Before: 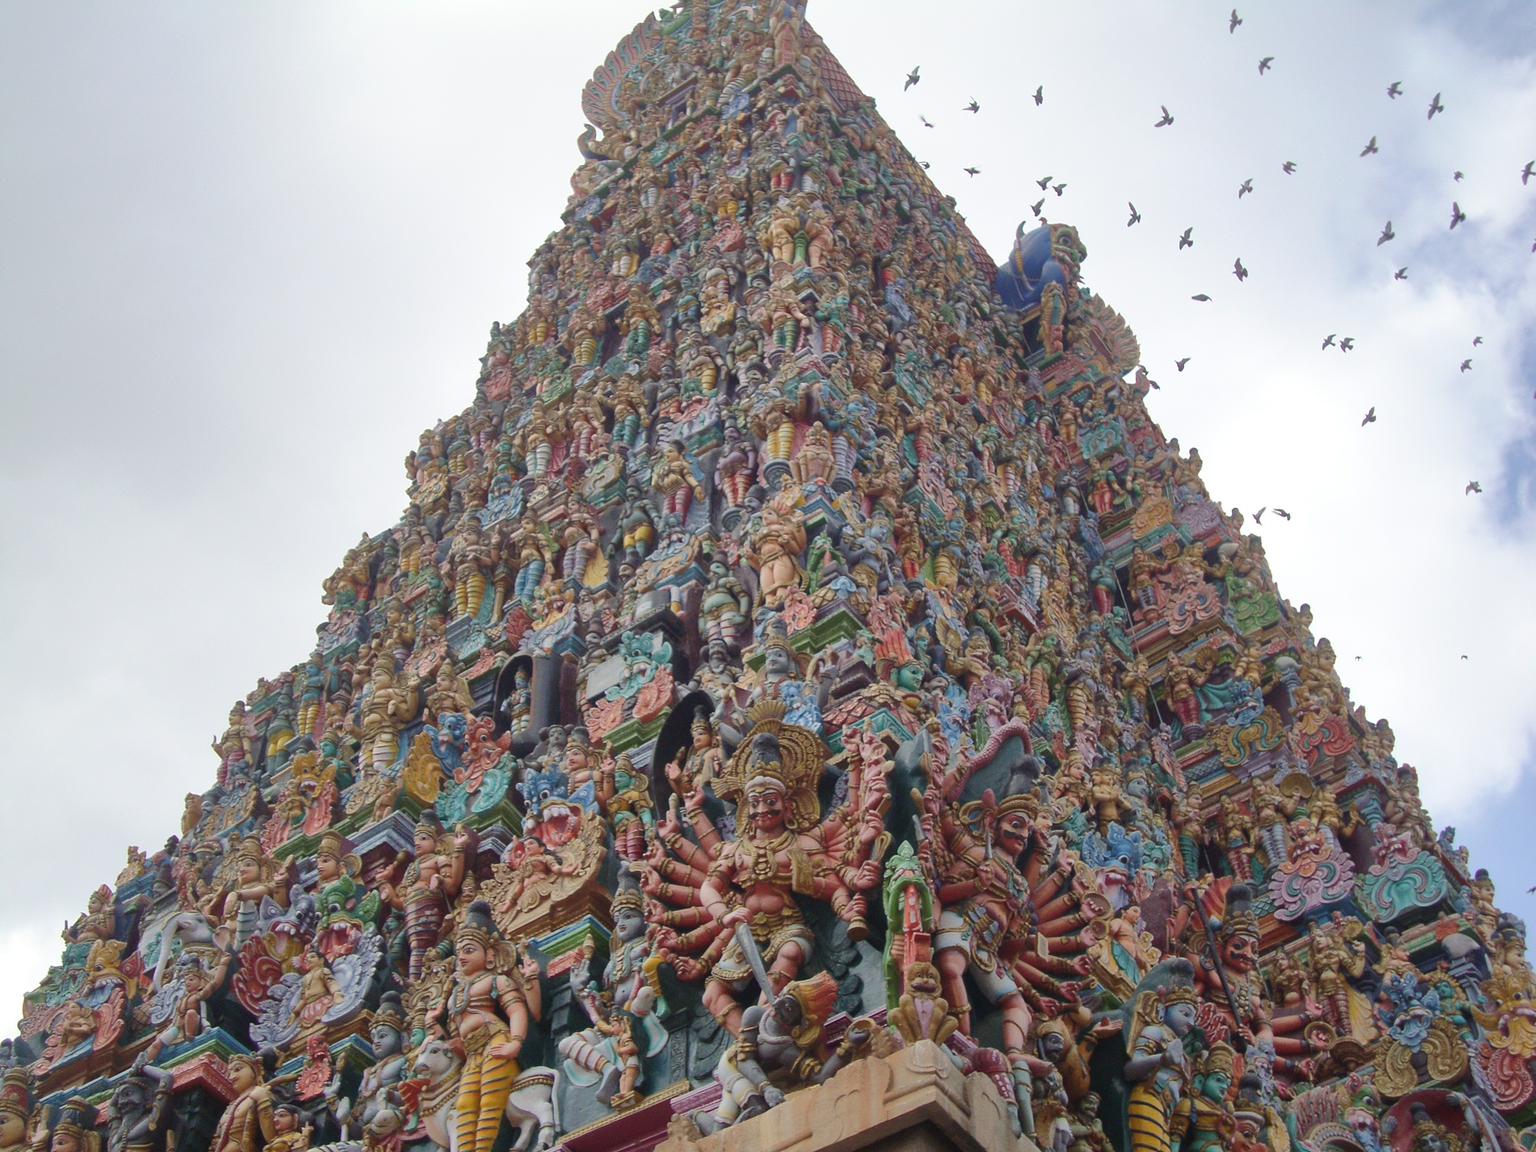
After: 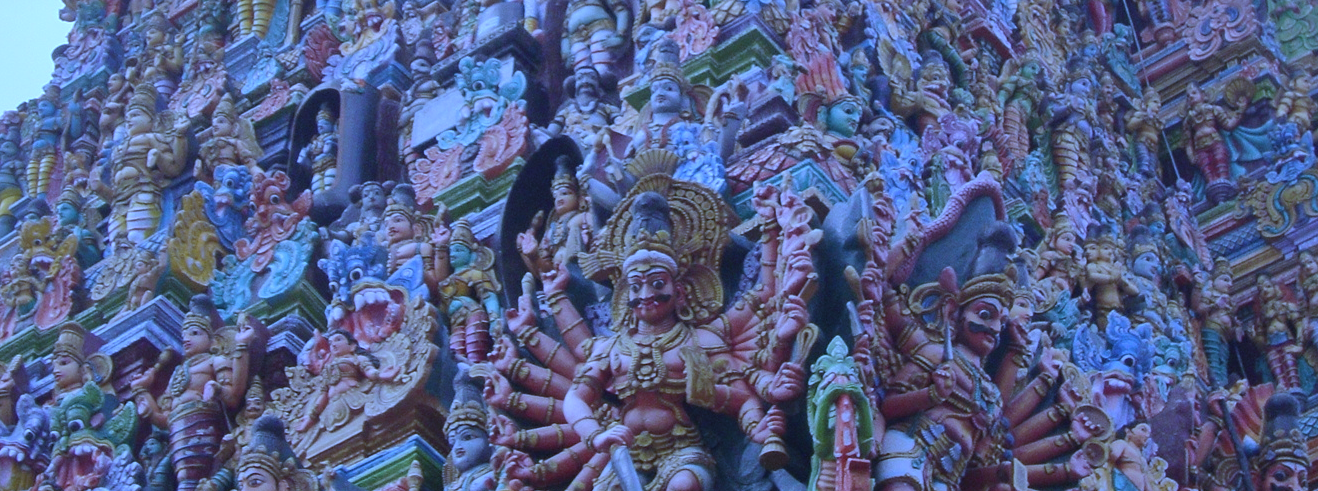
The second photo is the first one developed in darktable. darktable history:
white balance: red 0.766, blue 1.537
crop: left 18.091%, top 51.13%, right 17.525%, bottom 16.85%
